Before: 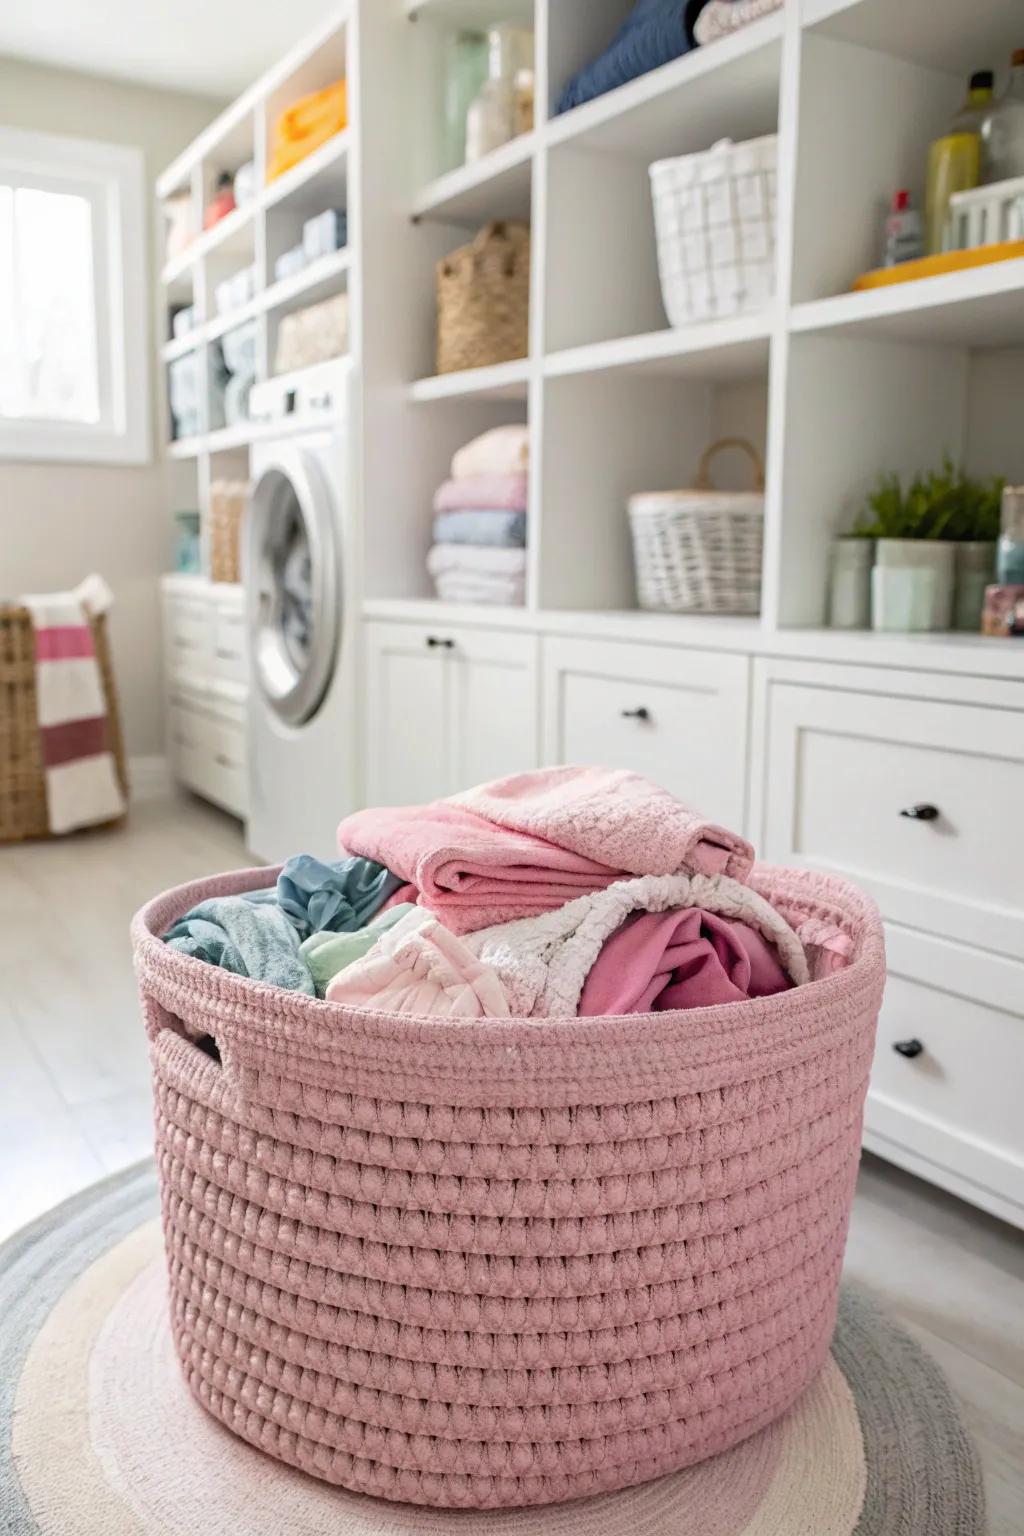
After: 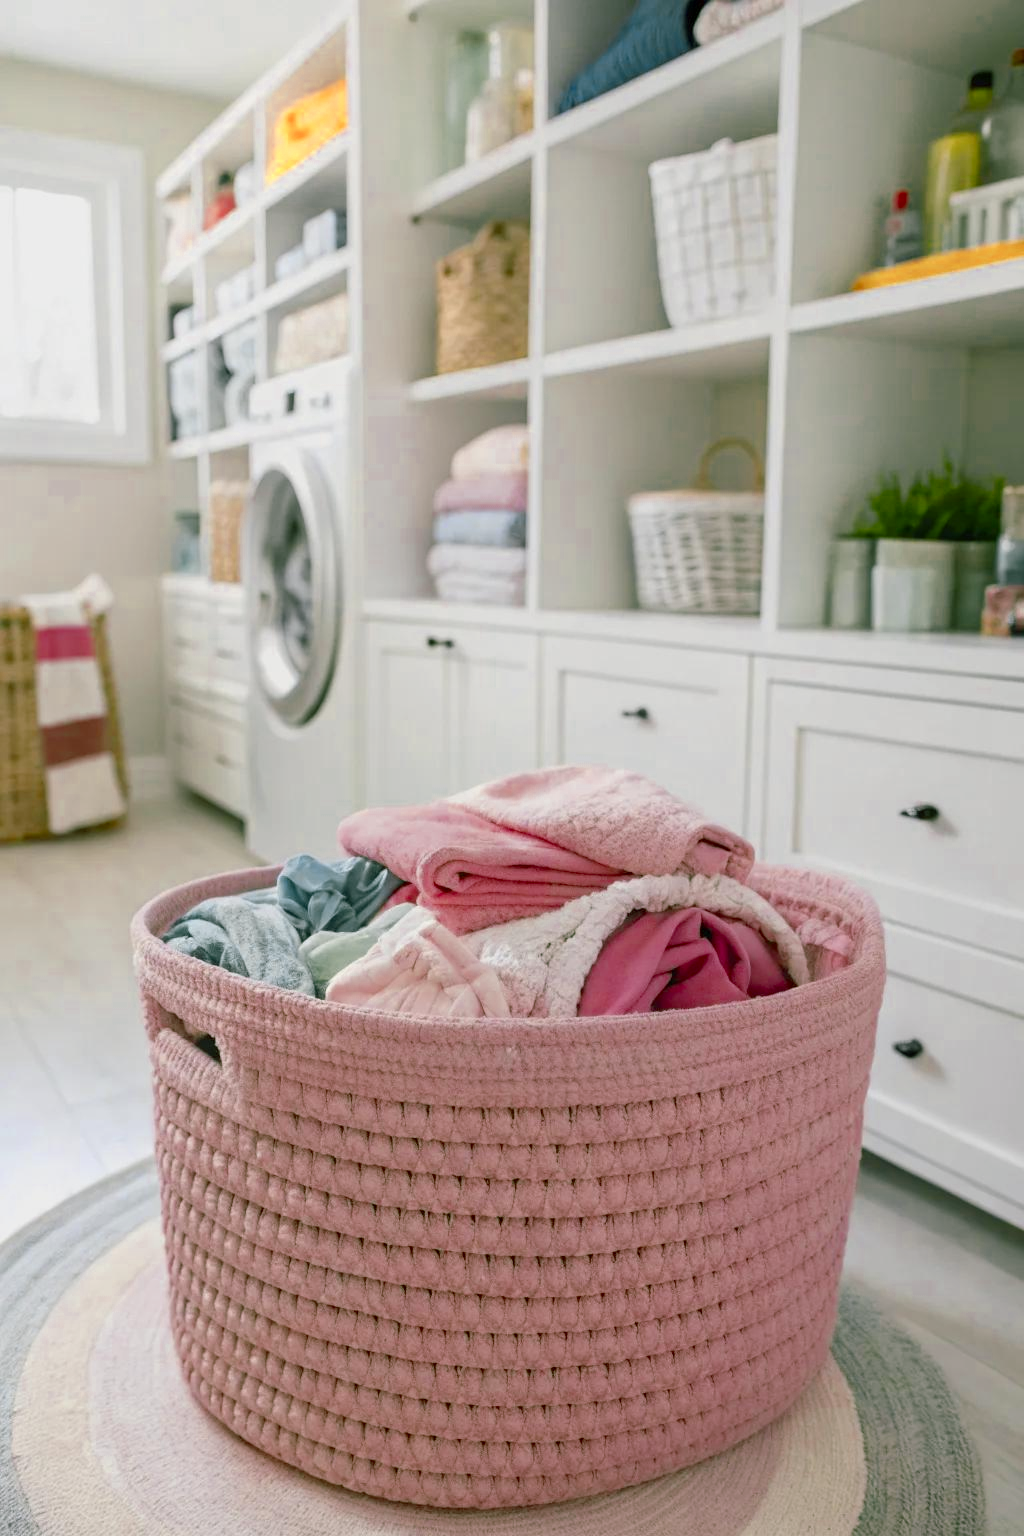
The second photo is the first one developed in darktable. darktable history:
color balance rgb: shadows lift › chroma 11.598%, shadows lift › hue 133.52°, perceptual saturation grading › global saturation 0.623%, perceptual saturation grading › highlights -19.756%, perceptual saturation grading › shadows 19.713%, contrast -9.399%
color zones: curves: ch0 [(0.004, 0.305) (0.261, 0.623) (0.389, 0.399) (0.708, 0.571) (0.947, 0.34)]; ch1 [(0.025, 0.645) (0.229, 0.584) (0.326, 0.551) (0.484, 0.262) (0.757, 0.643)]
